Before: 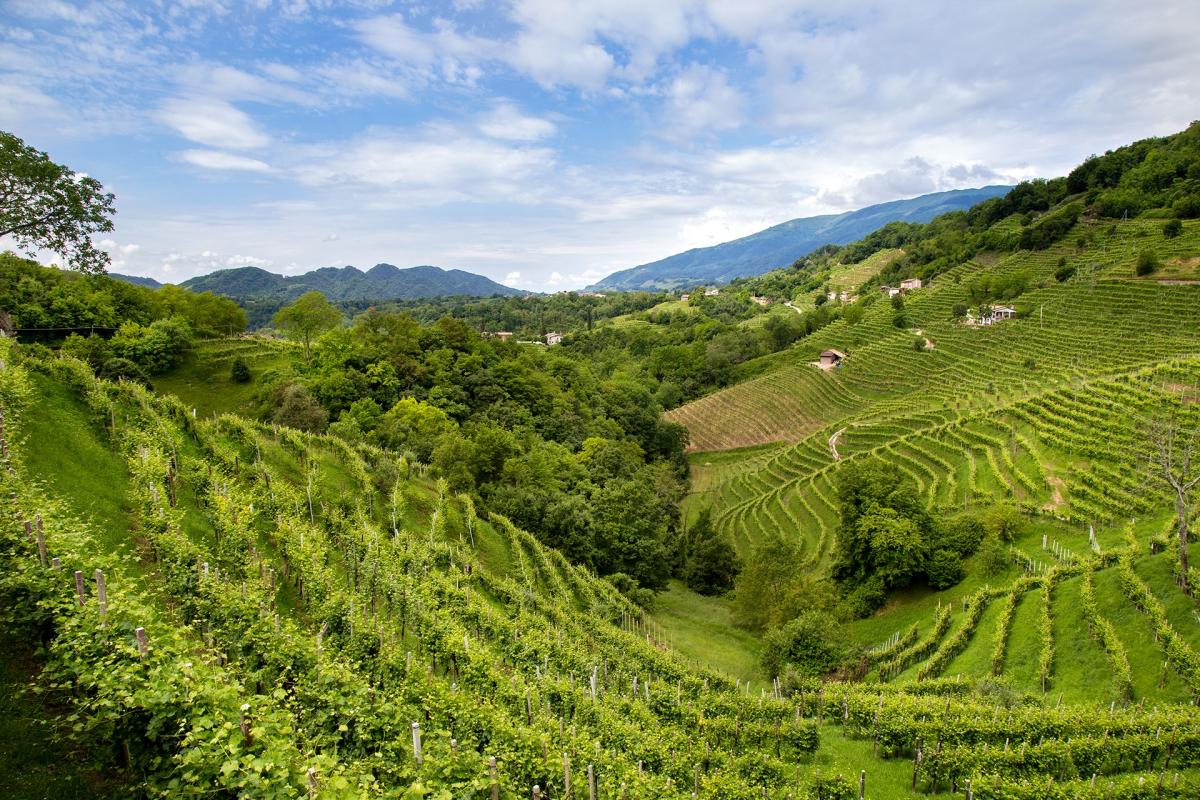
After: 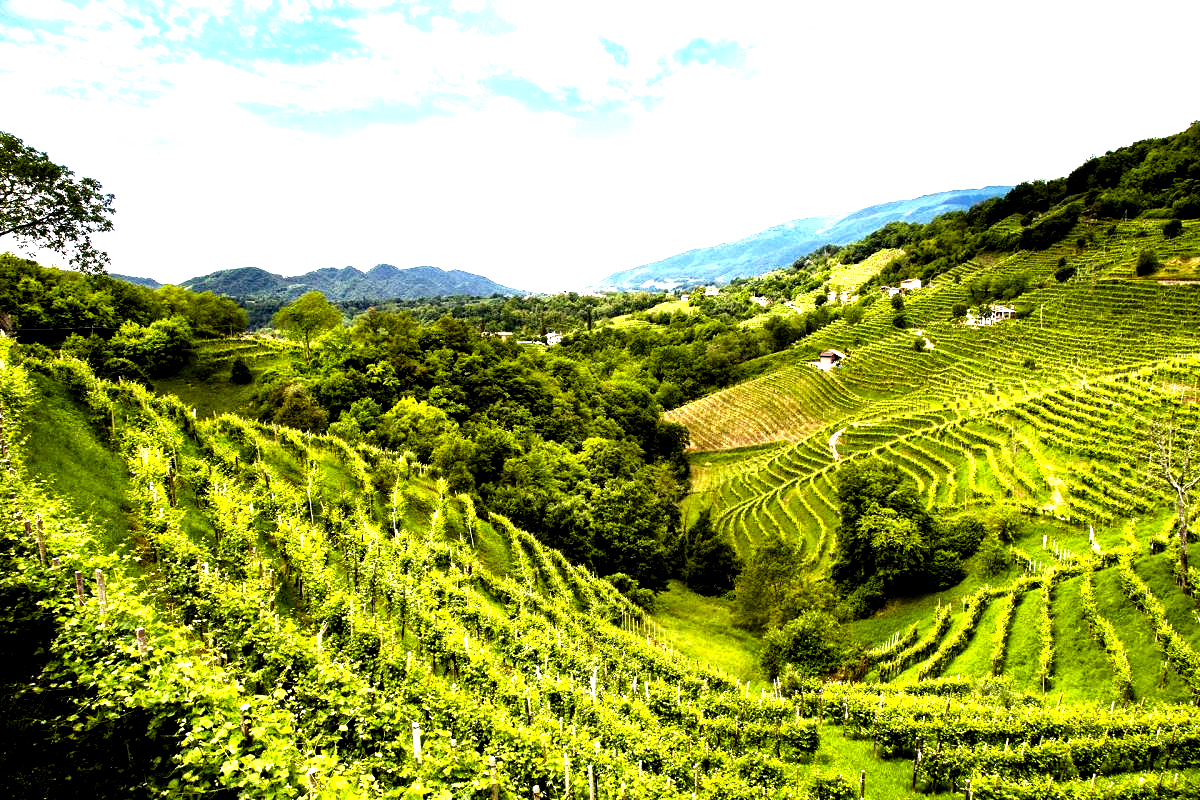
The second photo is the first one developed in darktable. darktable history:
color balance rgb: shadows lift › luminance -21.66%, shadows lift › chroma 6.57%, shadows lift › hue 270°, power › chroma 0.68%, power › hue 60°, highlights gain › luminance 6.08%, highlights gain › chroma 1.33%, highlights gain › hue 90°, global offset › luminance -0.87%, perceptual saturation grading › global saturation 26.86%, perceptual saturation grading › highlights -28.39%, perceptual saturation grading › mid-tones 15.22%, perceptual saturation grading › shadows 33.98%, perceptual brilliance grading › highlights 10%, perceptual brilliance grading › mid-tones 5%
exposure: black level correction 0.01, exposure 1 EV, compensate highlight preservation false
levels: levels [0.101, 0.578, 0.953]
